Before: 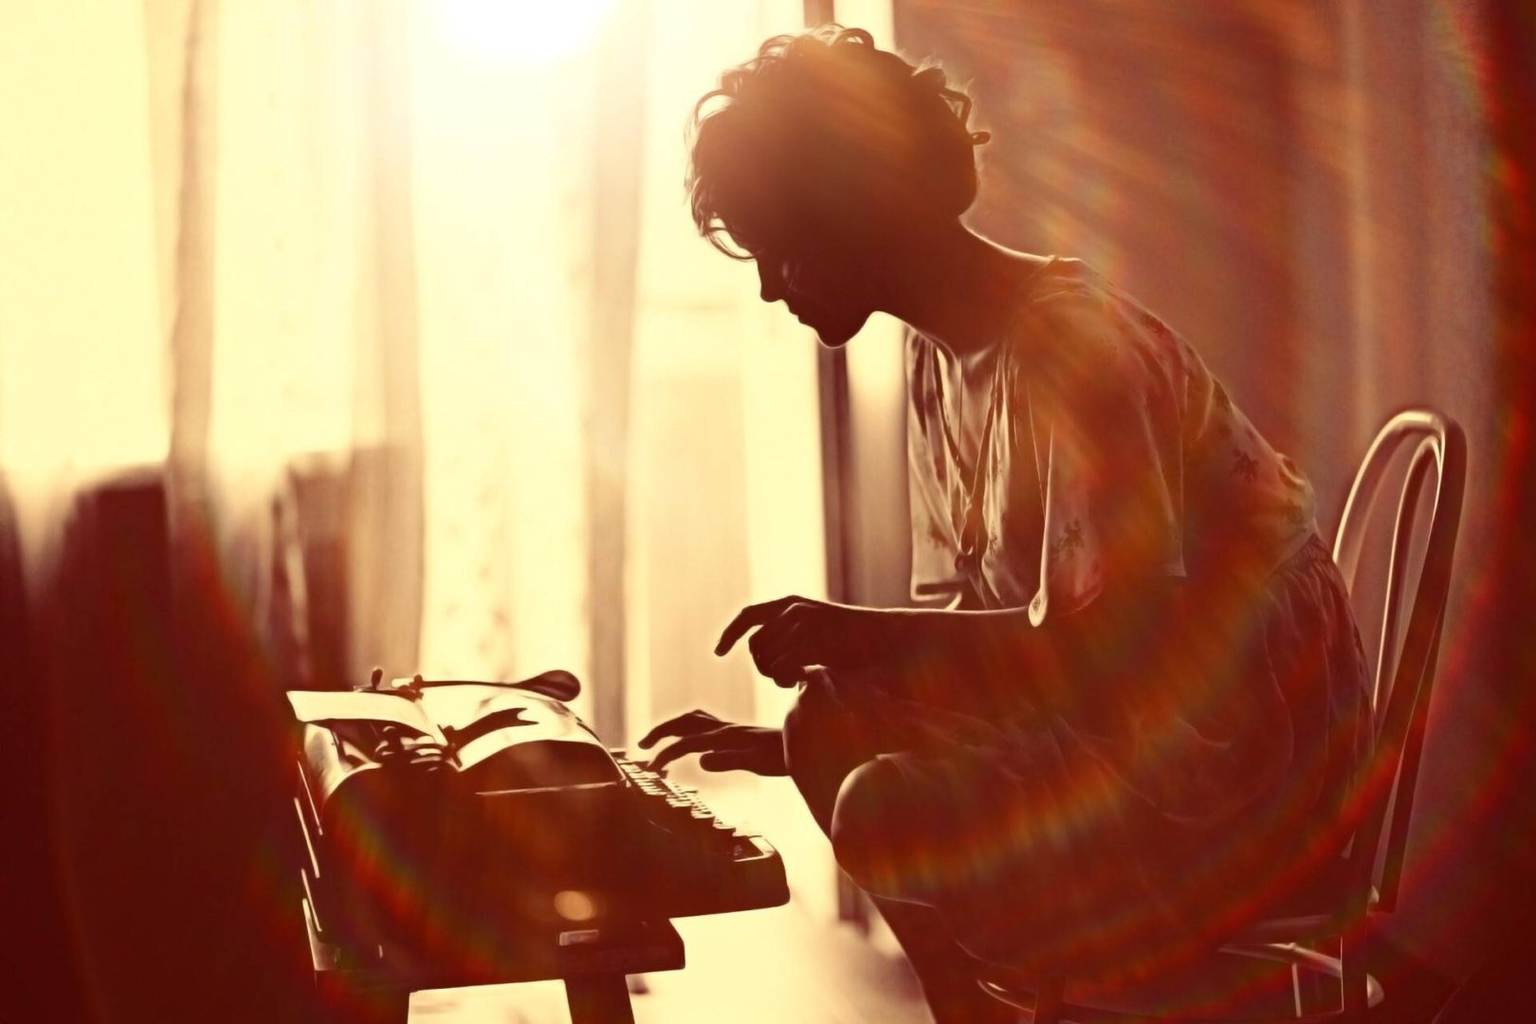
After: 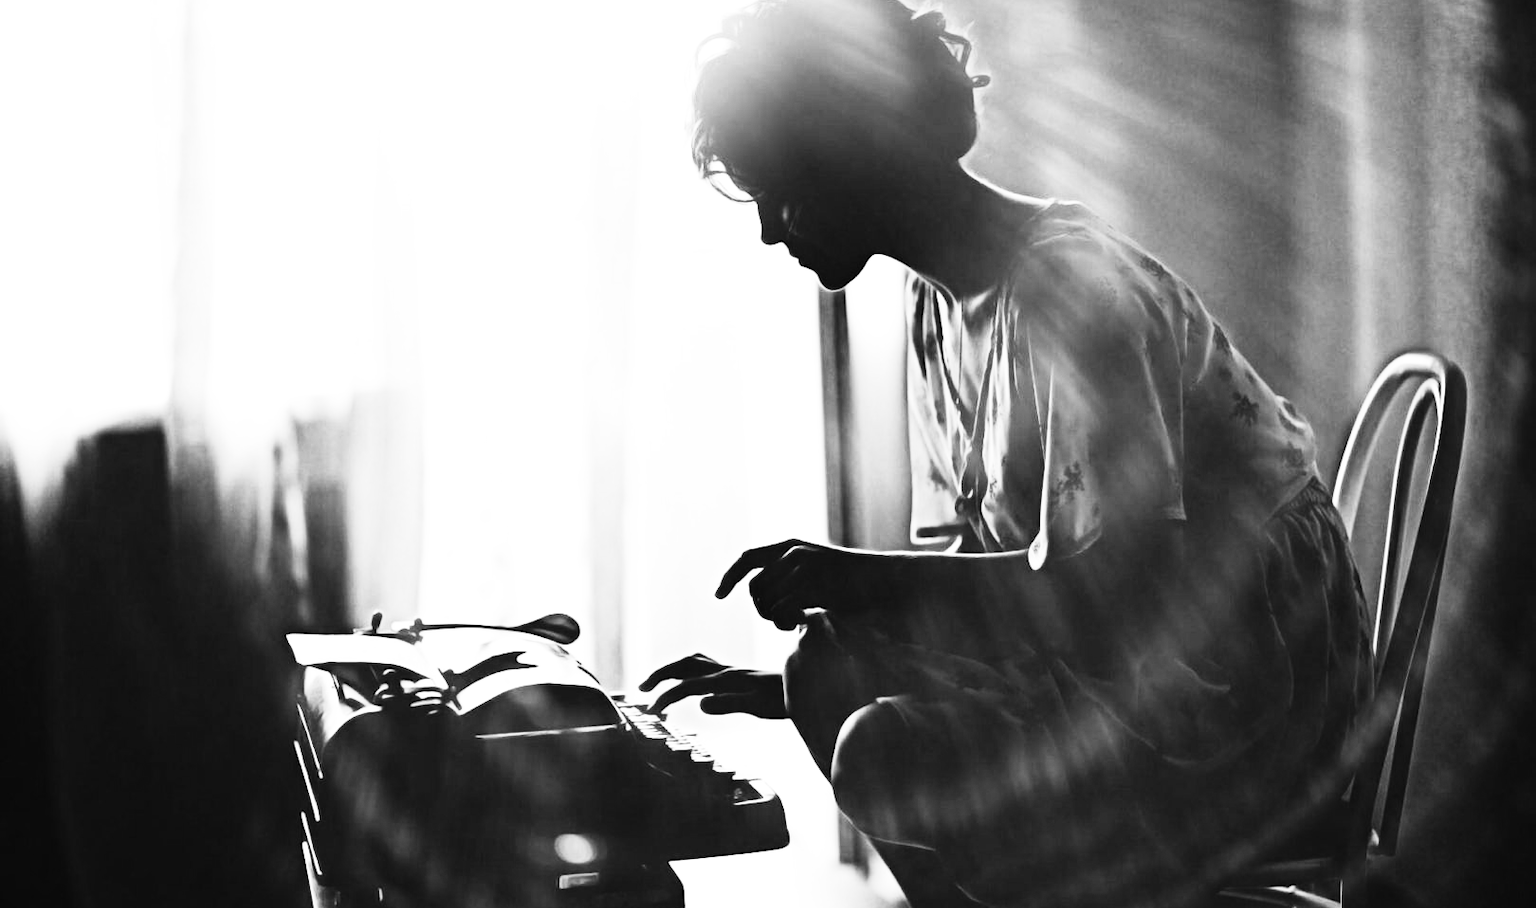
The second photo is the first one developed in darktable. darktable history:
tone equalizer: -8 EV -0.417 EV, -7 EV -0.389 EV, -6 EV -0.333 EV, -5 EV -0.222 EV, -3 EV 0.222 EV, -2 EV 0.333 EV, -1 EV 0.389 EV, +0 EV 0.417 EV, edges refinement/feathering 500, mask exposure compensation -1.57 EV, preserve details no
color calibration: output gray [0.267, 0.423, 0.267, 0], illuminant same as pipeline (D50), adaptation none (bypass)
crop and rotate: top 5.609%, bottom 5.609%
rgb curve: curves: ch0 [(0, 0) (0.21, 0.15) (0.24, 0.21) (0.5, 0.75) (0.75, 0.96) (0.89, 0.99) (1, 1)]; ch1 [(0, 0.02) (0.21, 0.13) (0.25, 0.2) (0.5, 0.67) (0.75, 0.9) (0.89, 0.97) (1, 1)]; ch2 [(0, 0.02) (0.21, 0.13) (0.25, 0.2) (0.5, 0.67) (0.75, 0.9) (0.89, 0.97) (1, 1)], compensate middle gray true
